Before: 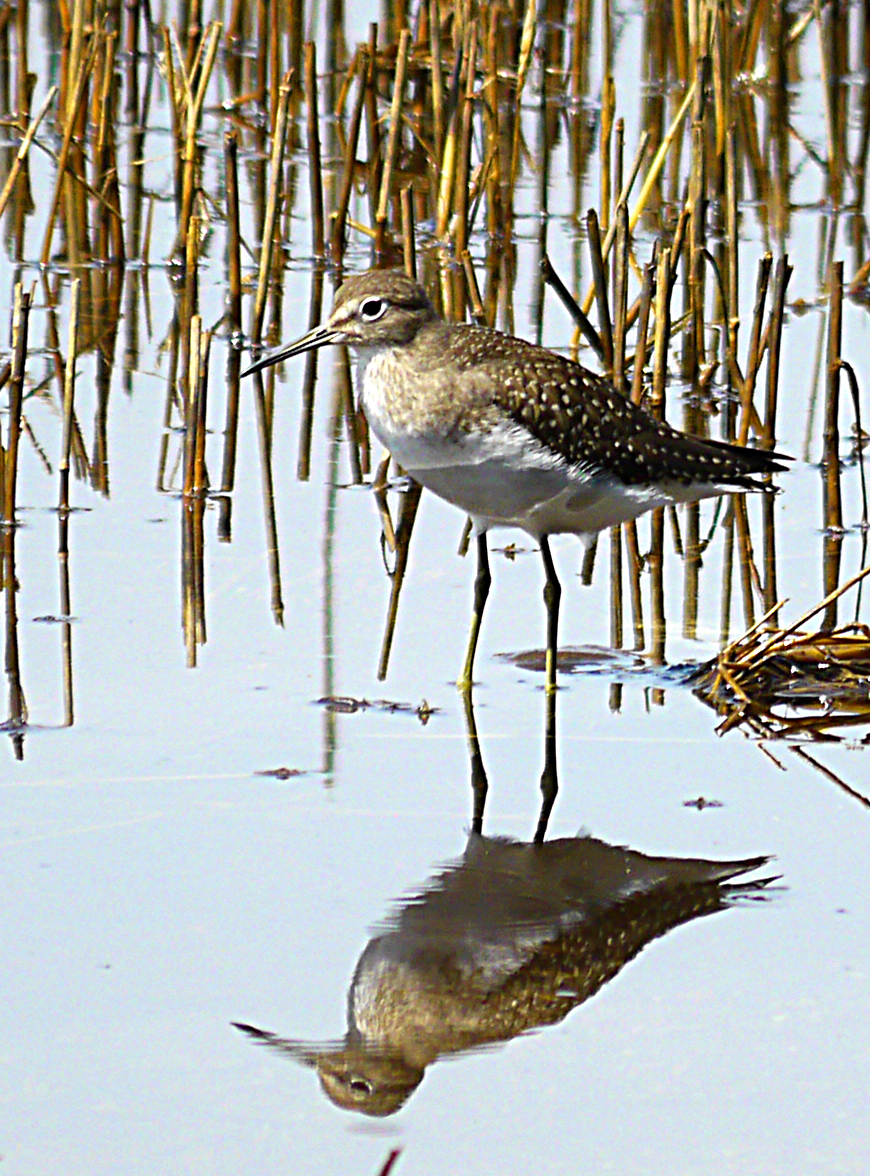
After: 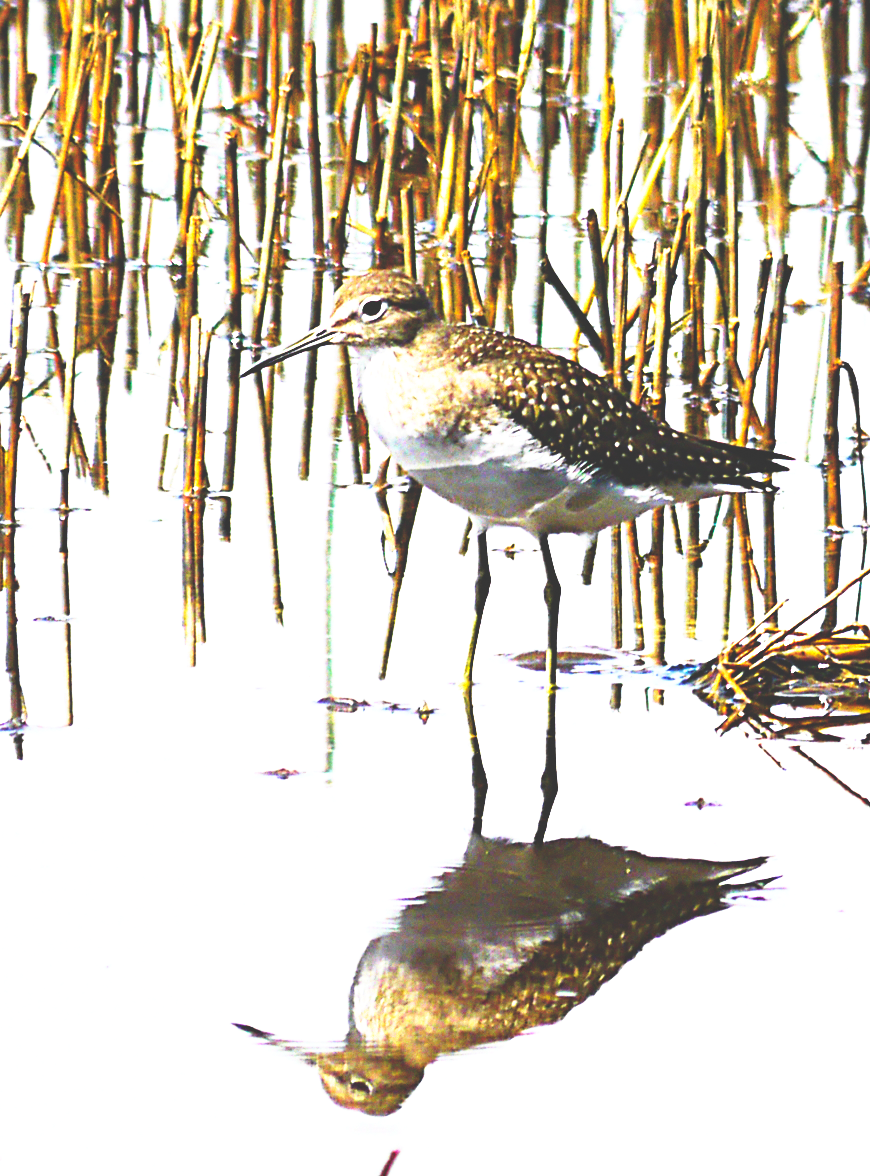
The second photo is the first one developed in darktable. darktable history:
grain: coarseness 0.81 ISO, strength 1.34%, mid-tones bias 0%
base curve: curves: ch0 [(0, 0.036) (0.007, 0.037) (0.604, 0.887) (1, 1)], preserve colors none
exposure: exposure 0.77 EV, compensate highlight preservation false
